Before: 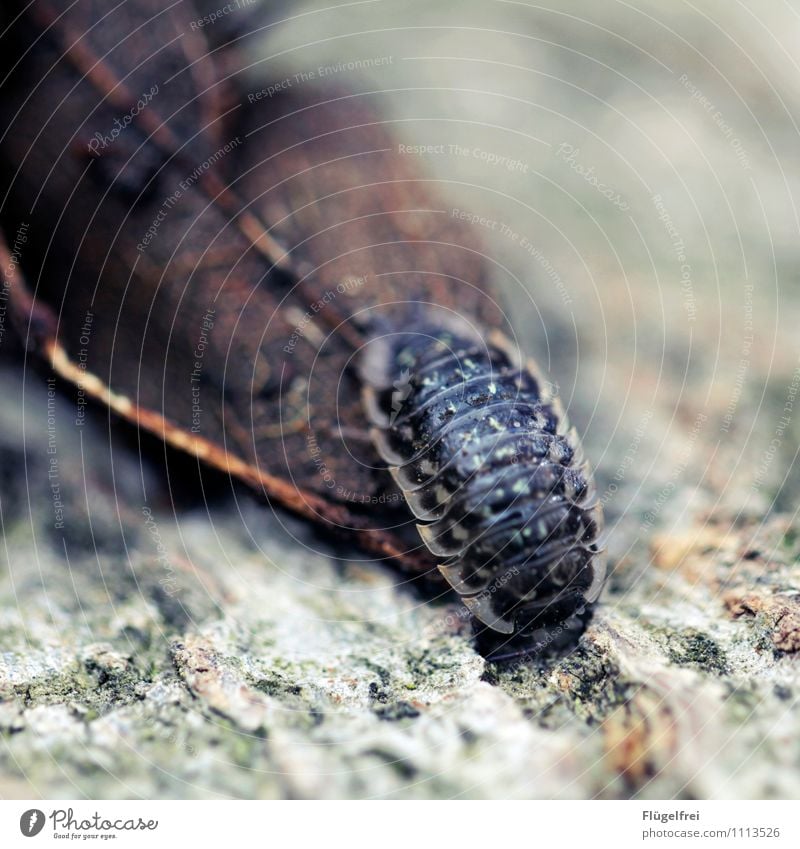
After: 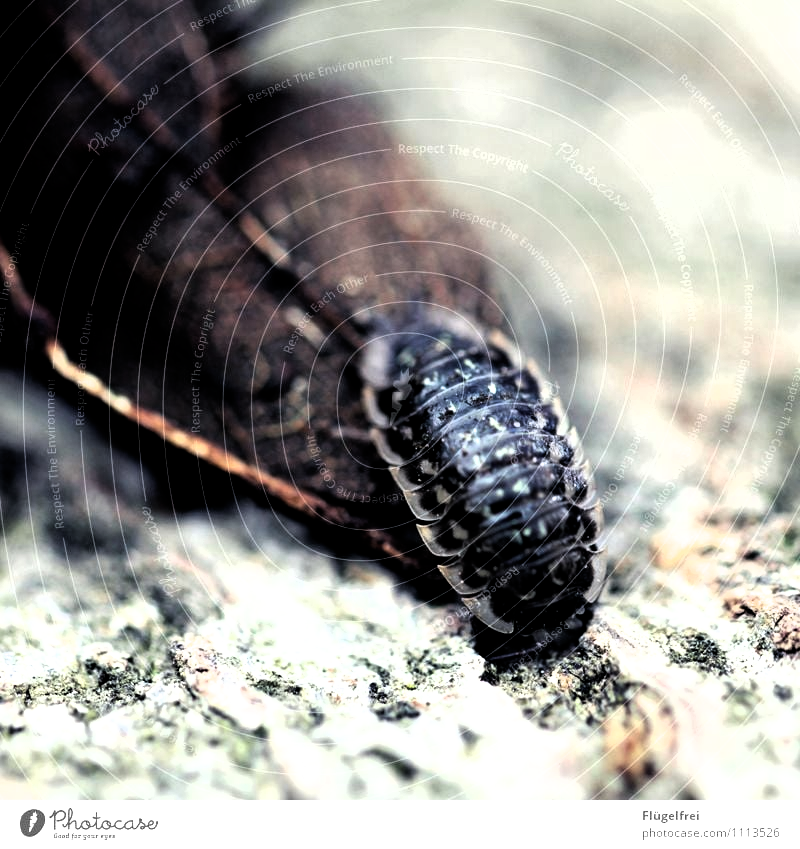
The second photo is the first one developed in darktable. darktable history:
filmic rgb: black relative exposure -8.24 EV, white relative exposure 2.2 EV, hardness 7.16, latitude 85.71%, contrast 1.691, highlights saturation mix -3.79%, shadows ↔ highlights balance -1.94%, color science v4 (2020), iterations of high-quality reconstruction 0
